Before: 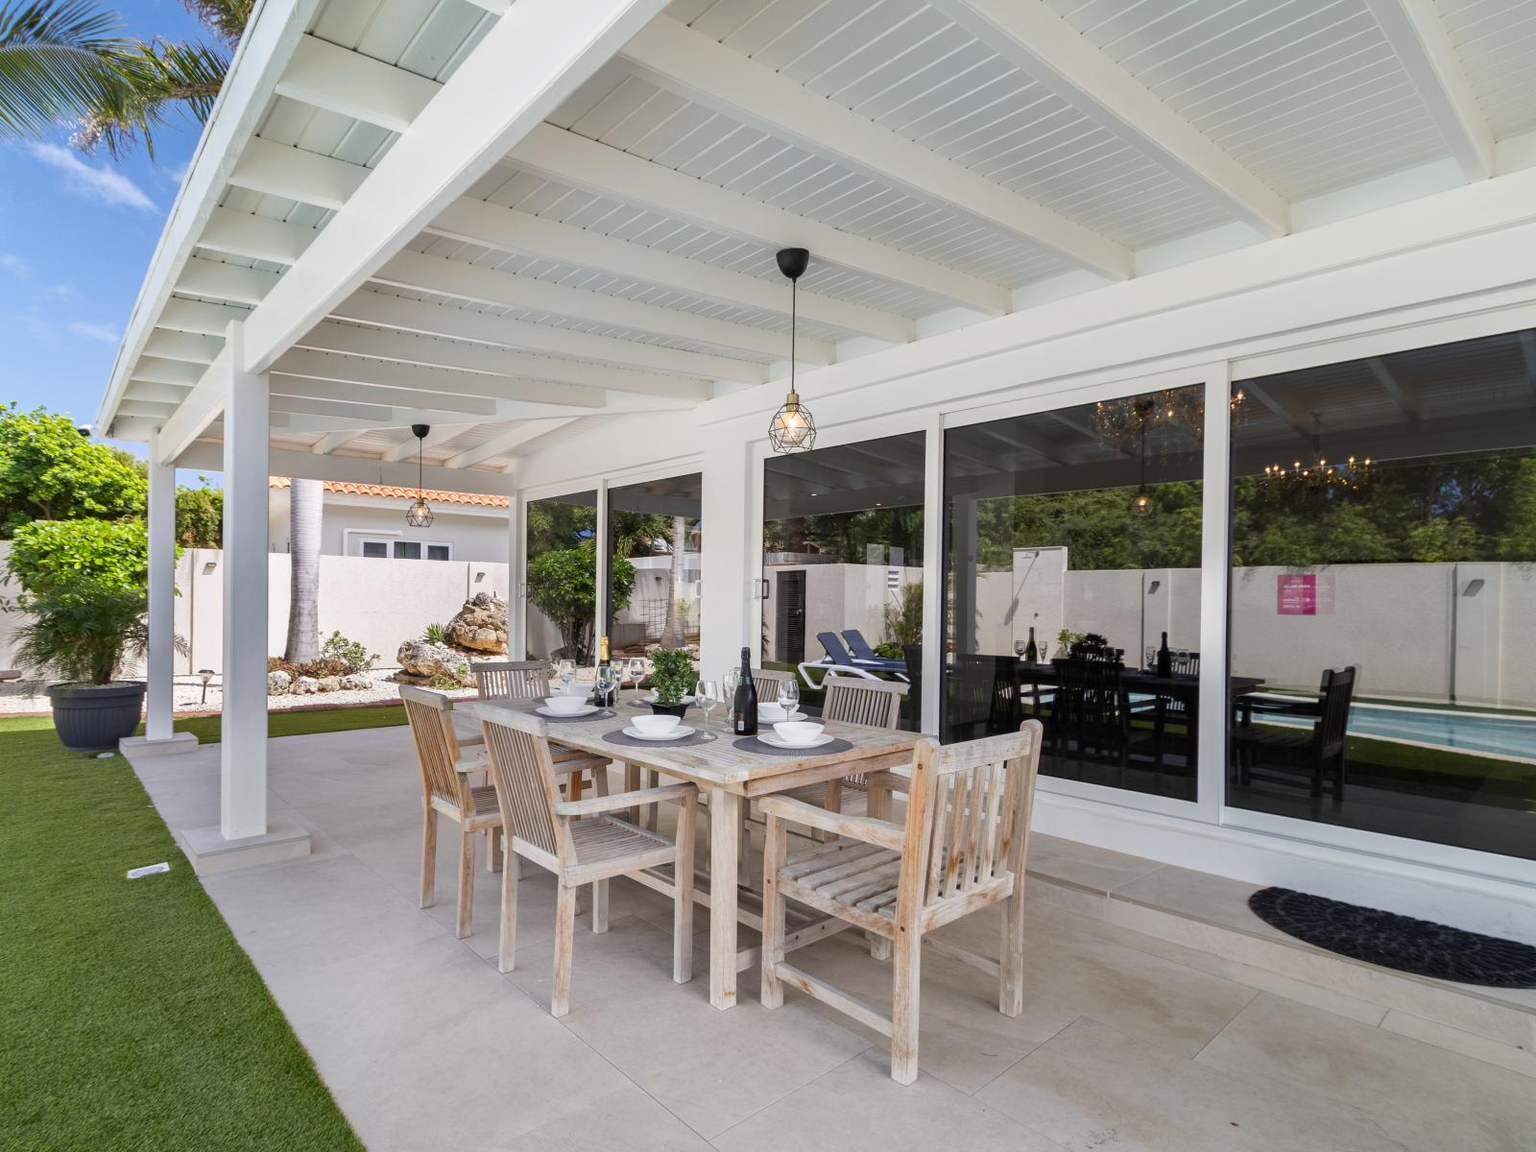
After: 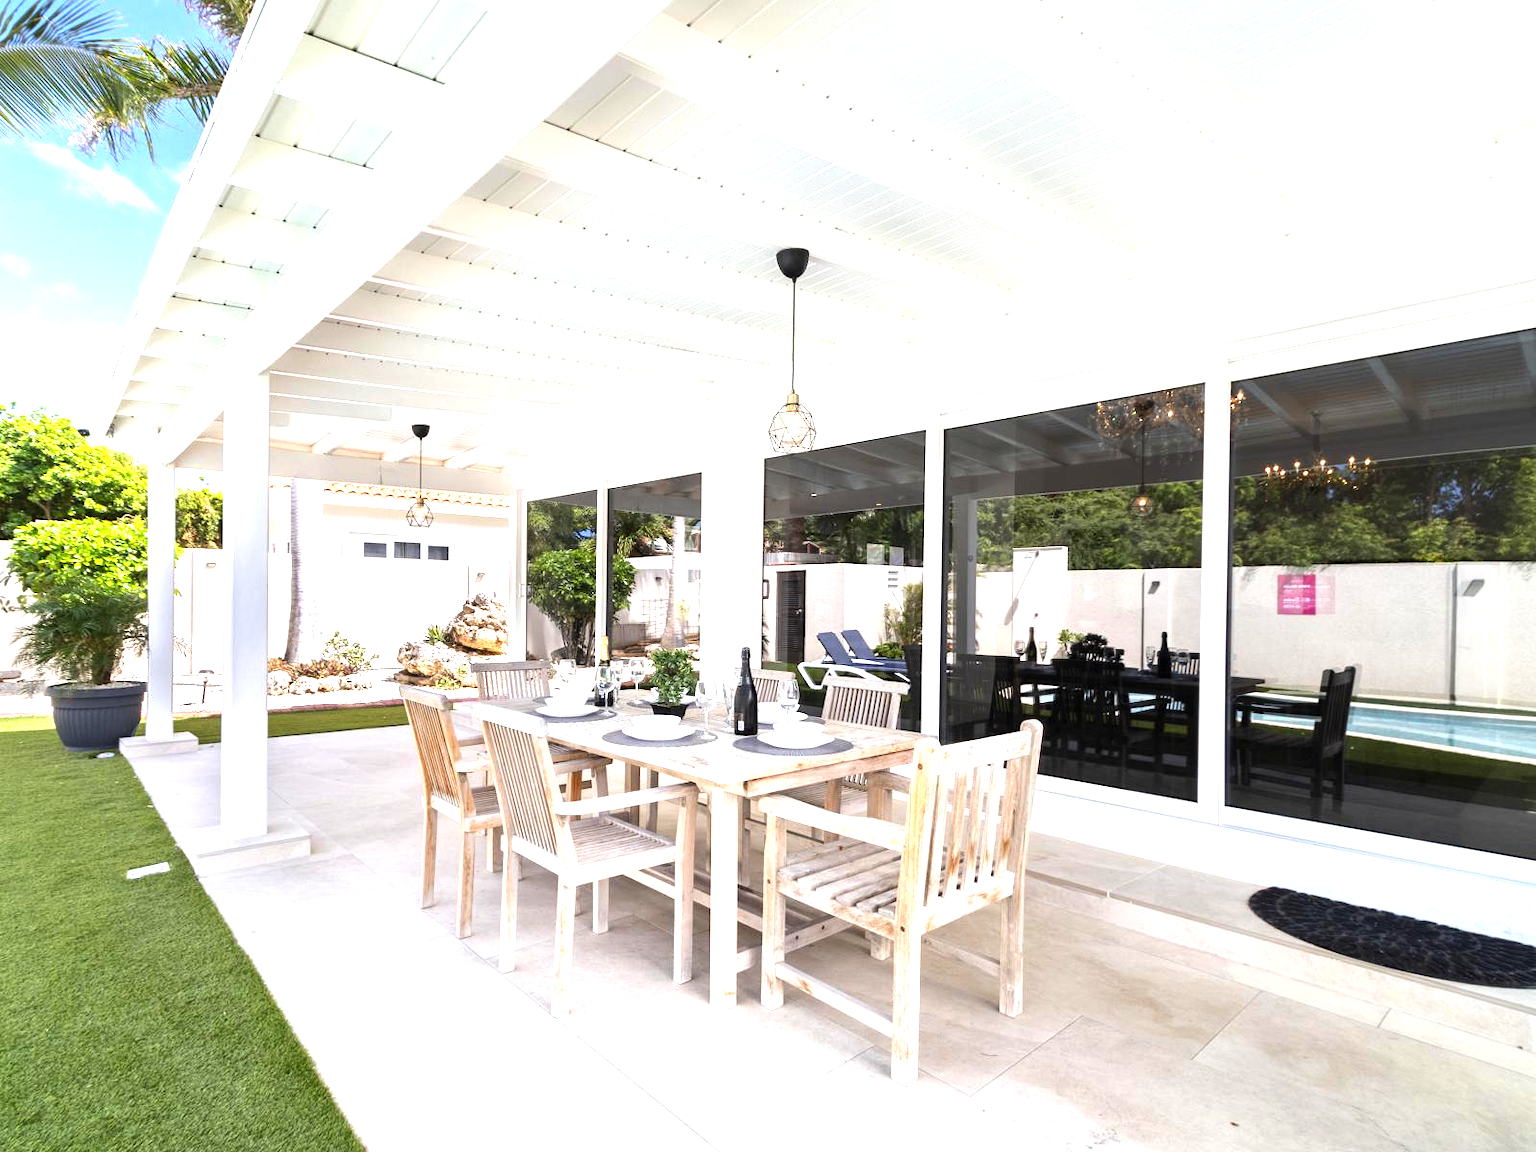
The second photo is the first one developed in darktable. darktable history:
exposure: black level correction 0, exposure 1.1 EV, compensate exposure bias true, compensate highlight preservation false
tone equalizer: -8 EV -0.417 EV, -7 EV -0.389 EV, -6 EV -0.333 EV, -5 EV -0.222 EV, -3 EV 0.222 EV, -2 EV 0.333 EV, -1 EV 0.389 EV, +0 EV 0.417 EV, edges refinement/feathering 500, mask exposure compensation -1.57 EV, preserve details no
